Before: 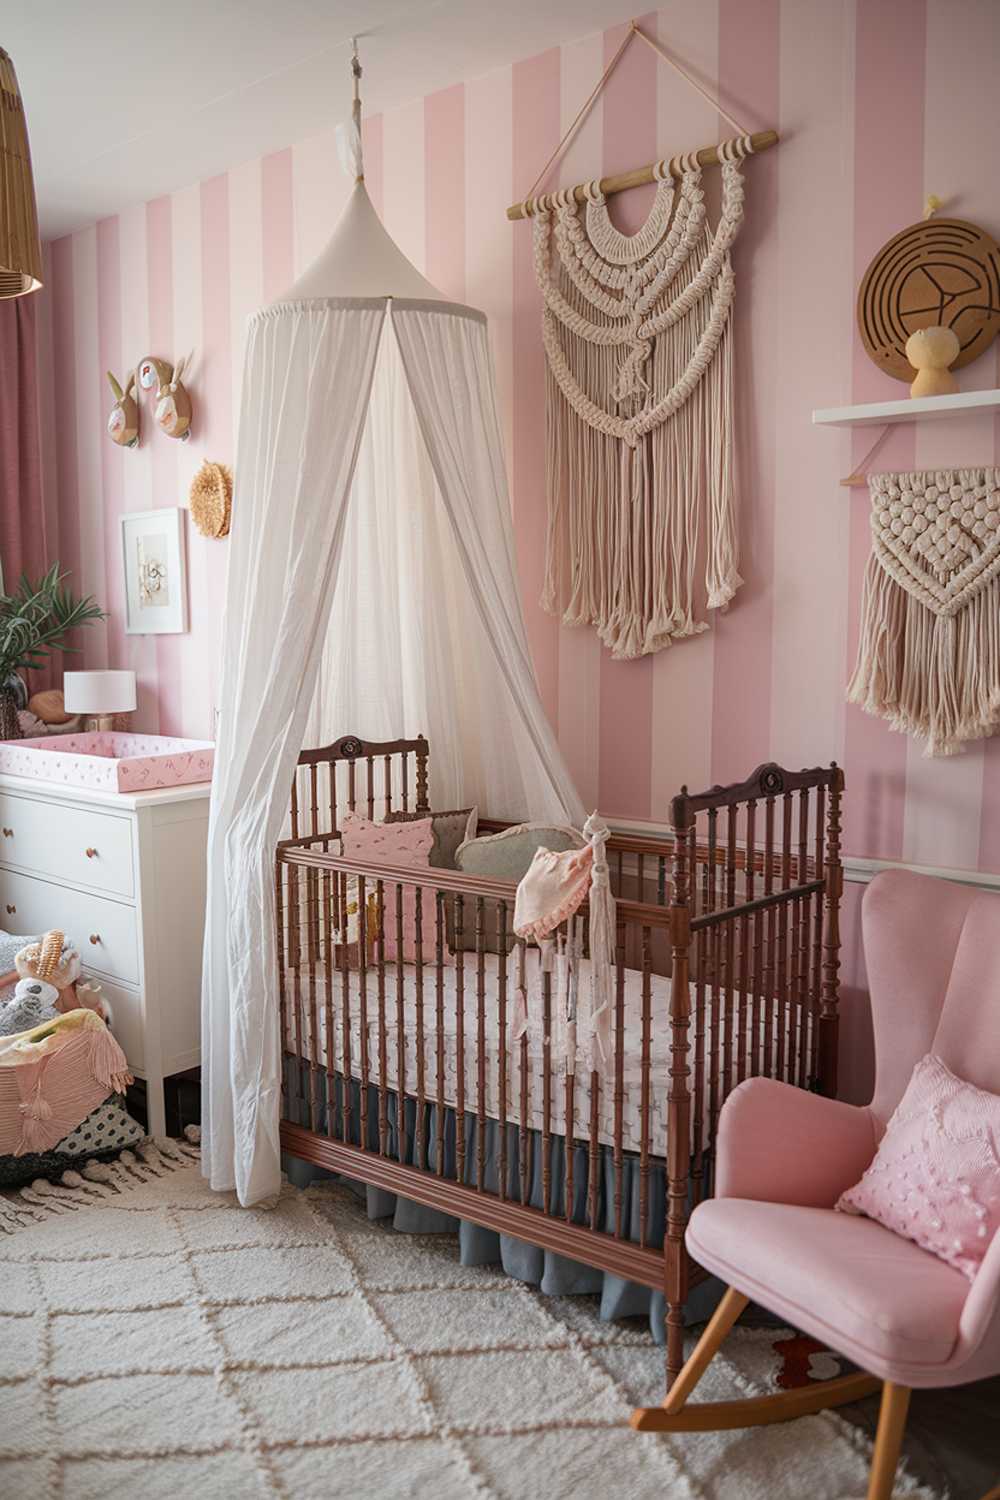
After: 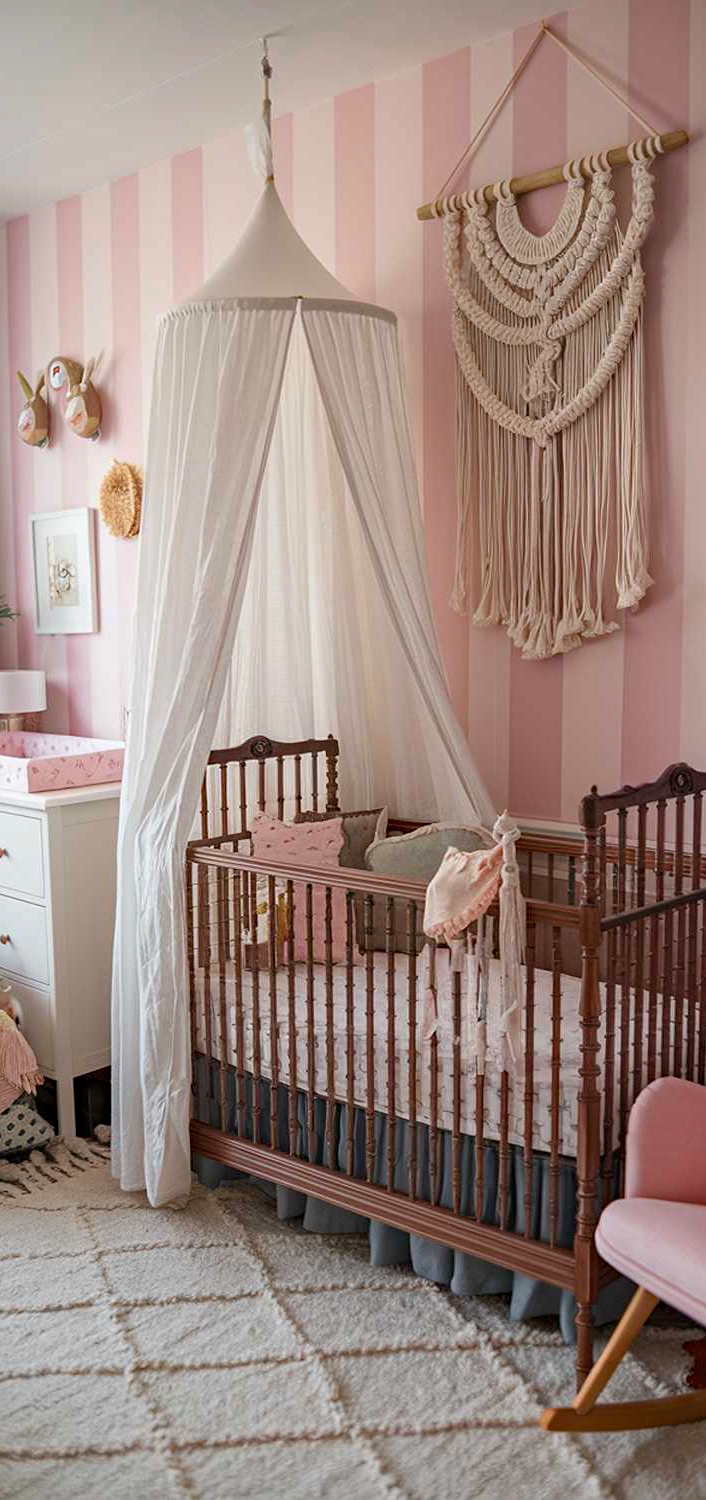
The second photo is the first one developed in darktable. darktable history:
crop and rotate: left 9.045%, right 20.282%
contrast equalizer: octaves 7, y [[0.5 ×6], [0.5 ×6], [0.5, 0.5, 0.501, 0.545, 0.707, 0.863], [0 ×6], [0 ×6]]
haze removal: compatibility mode true
